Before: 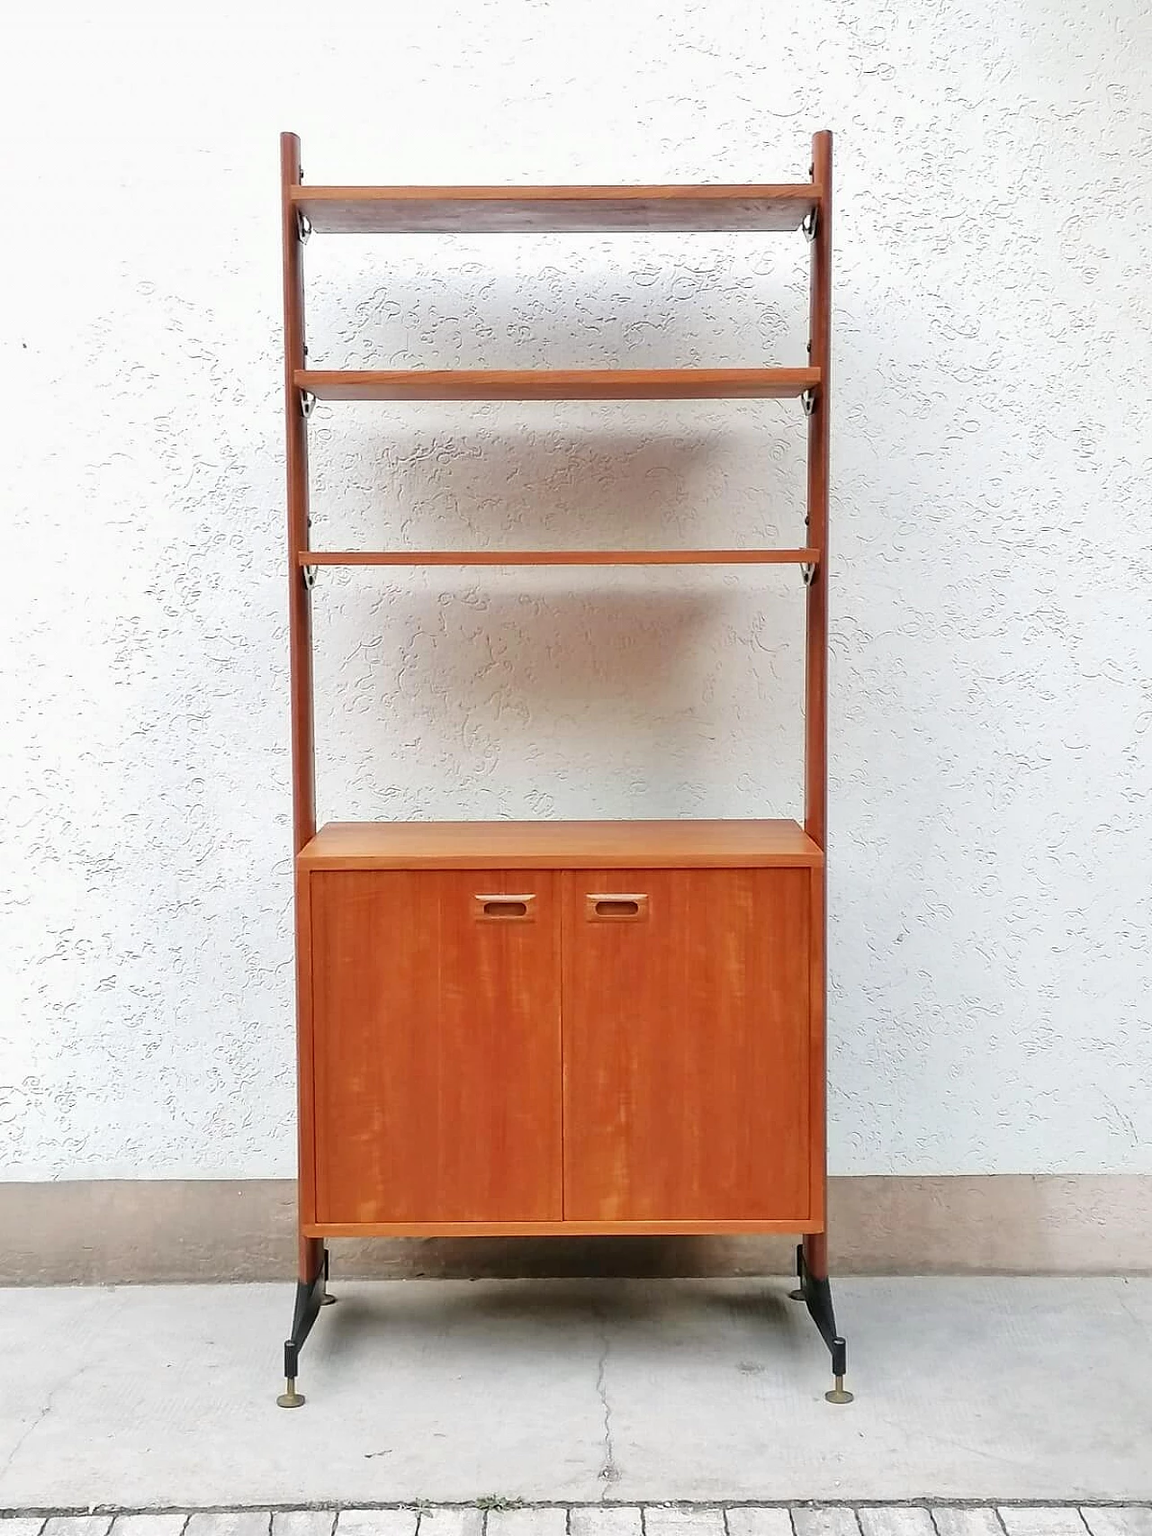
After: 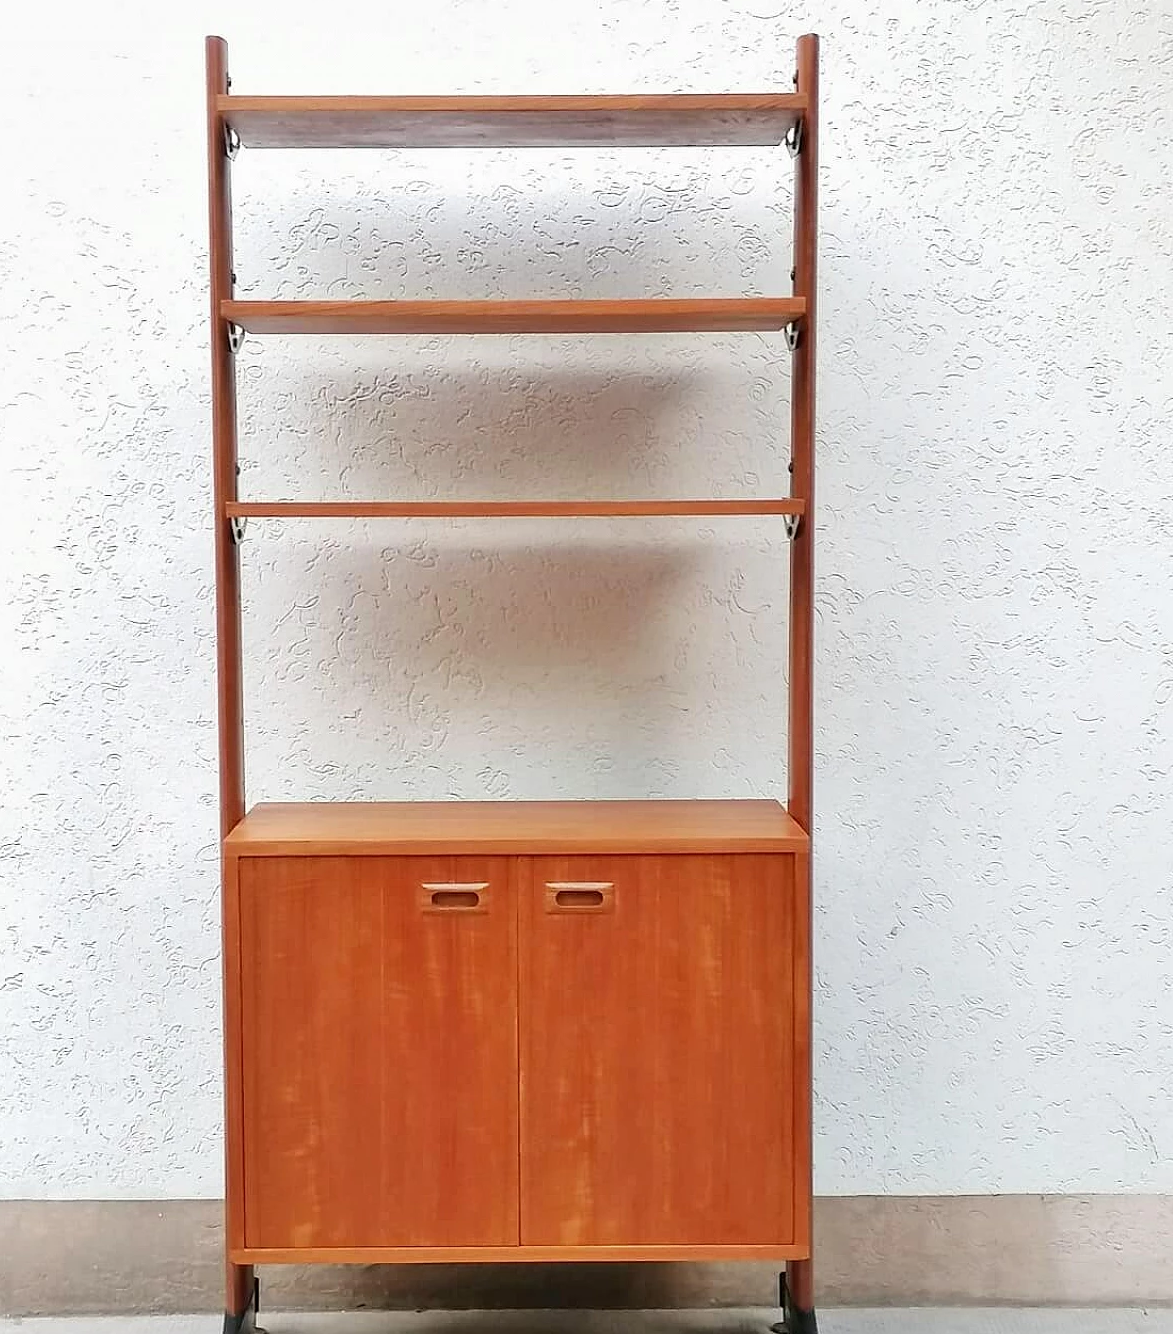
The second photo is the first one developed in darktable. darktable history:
crop: left 8.357%, top 6.549%, bottom 15.271%
